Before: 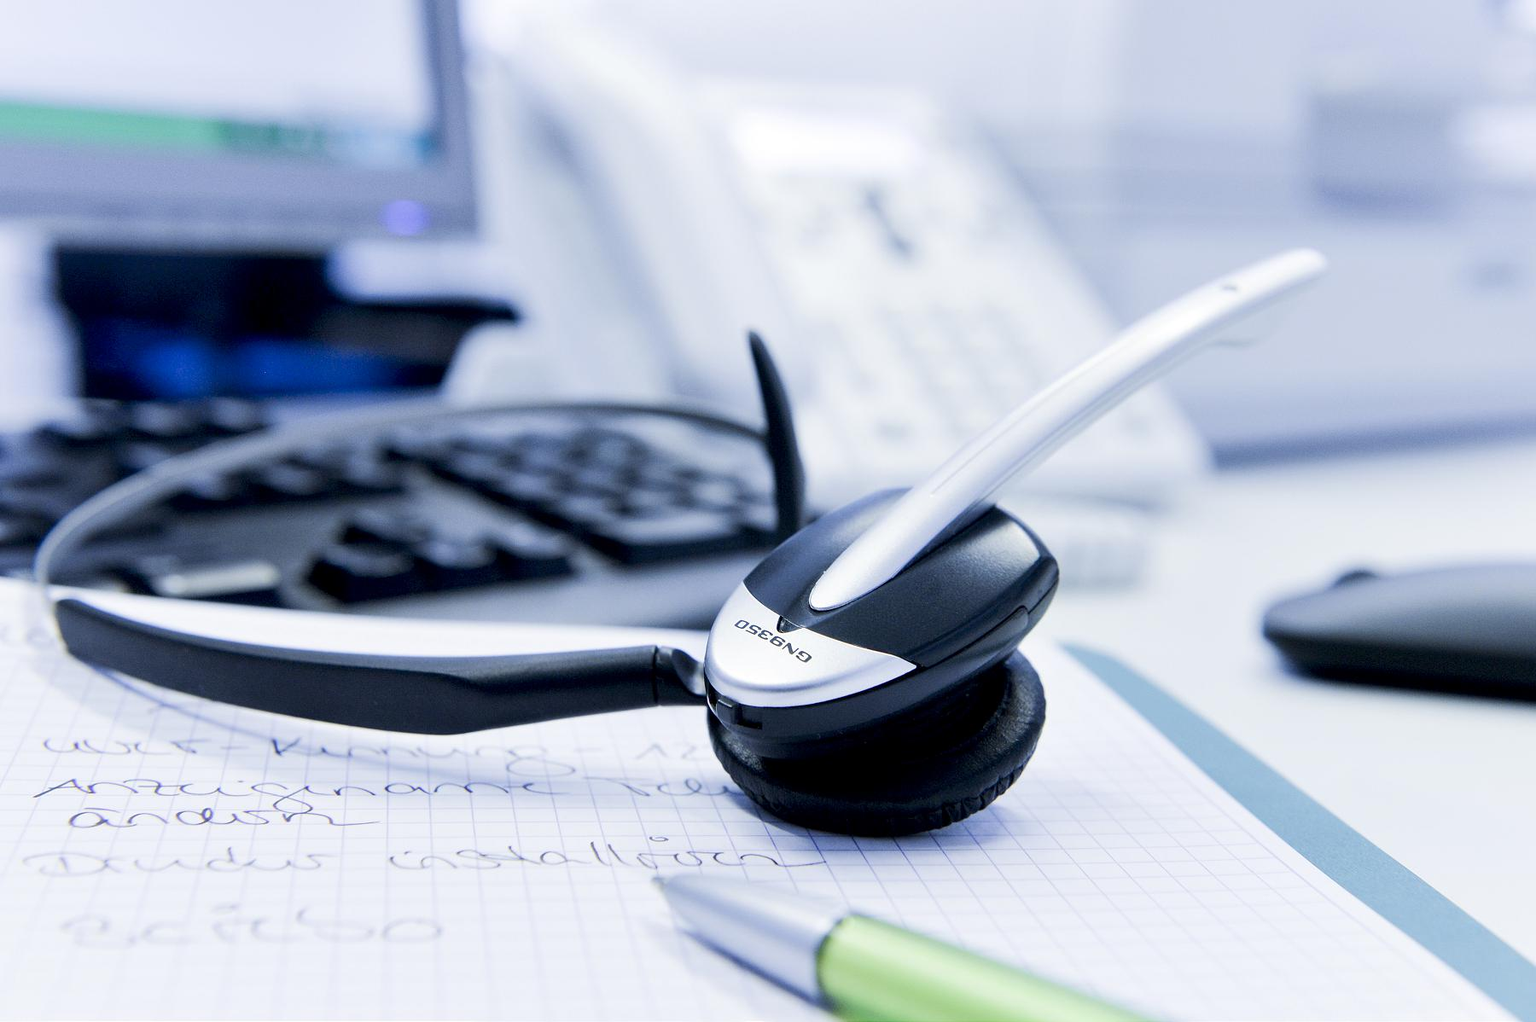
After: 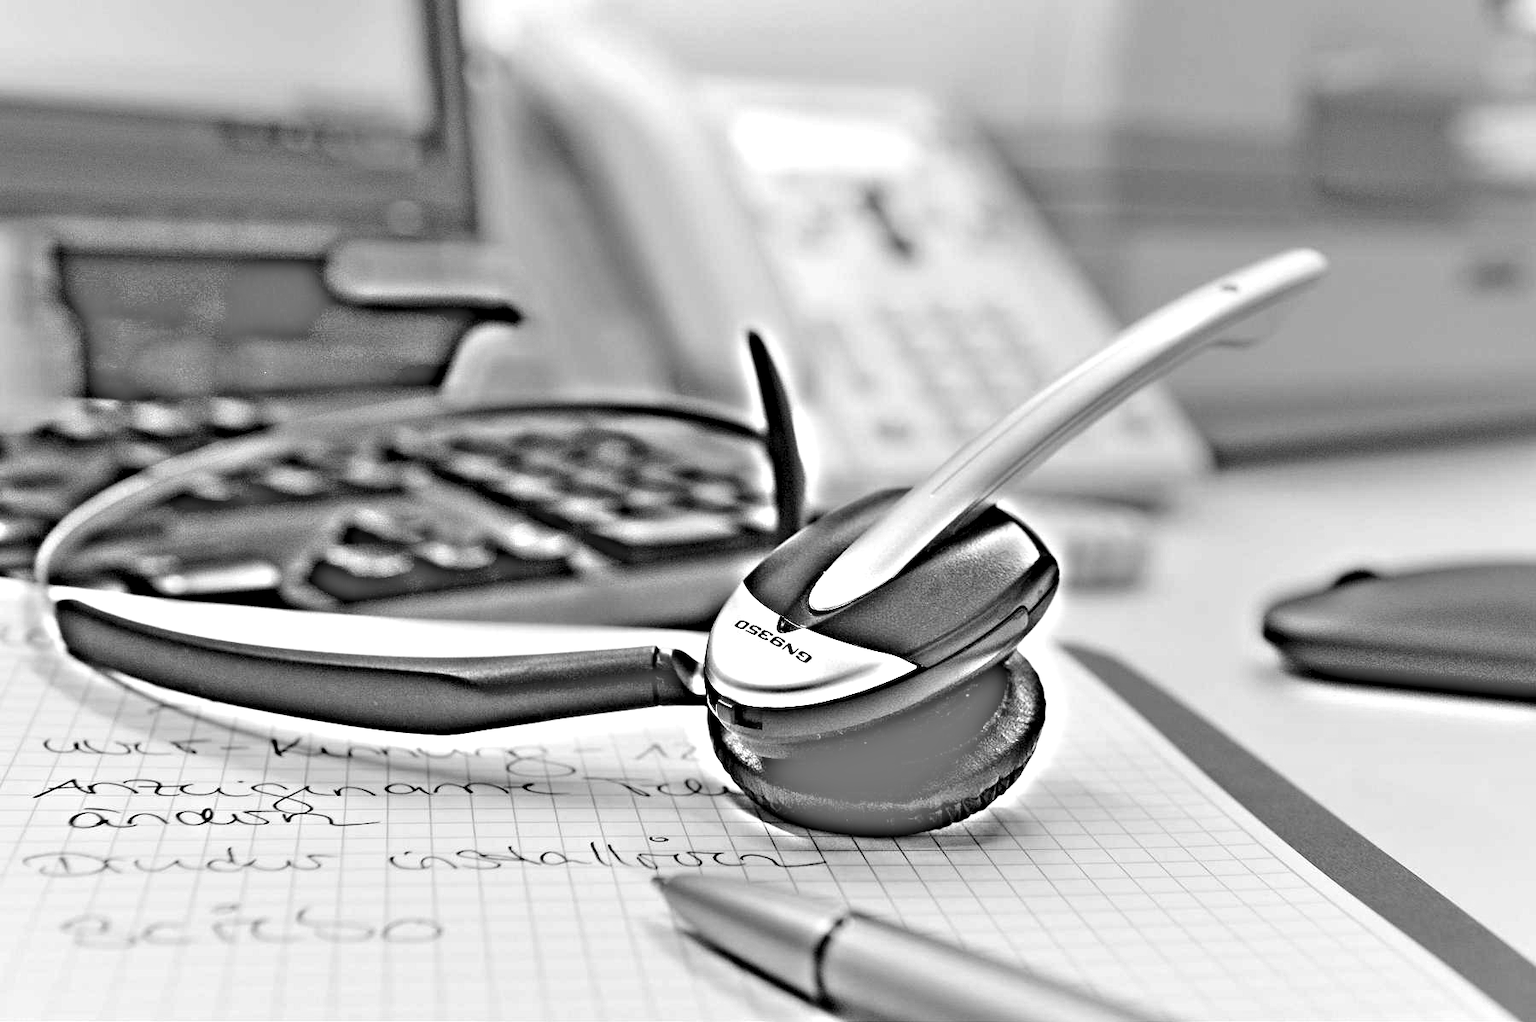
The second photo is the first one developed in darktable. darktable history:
color calibration: illuminant as shot in camera, x 0.442, y 0.413, temperature 2903.13 K
highpass: on, module defaults
exposure: black level correction 0, exposure 1 EV, compensate exposure bias true, compensate highlight preservation false
